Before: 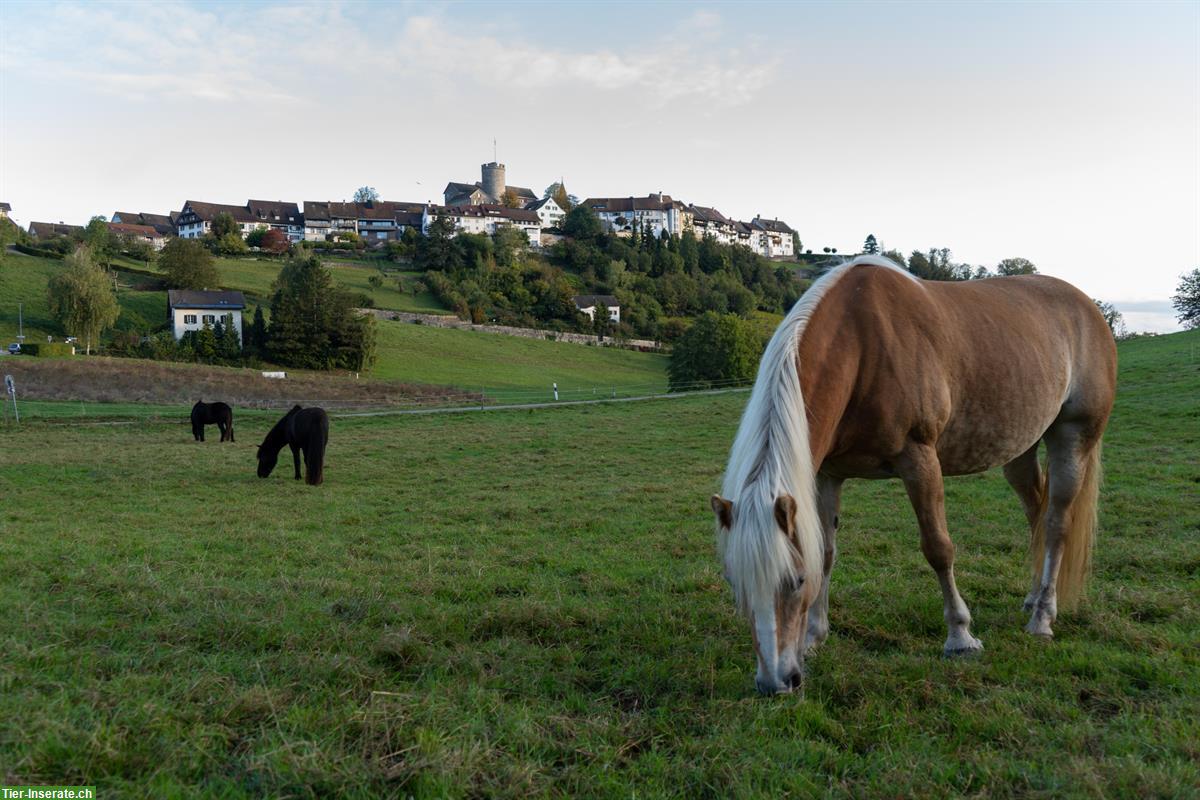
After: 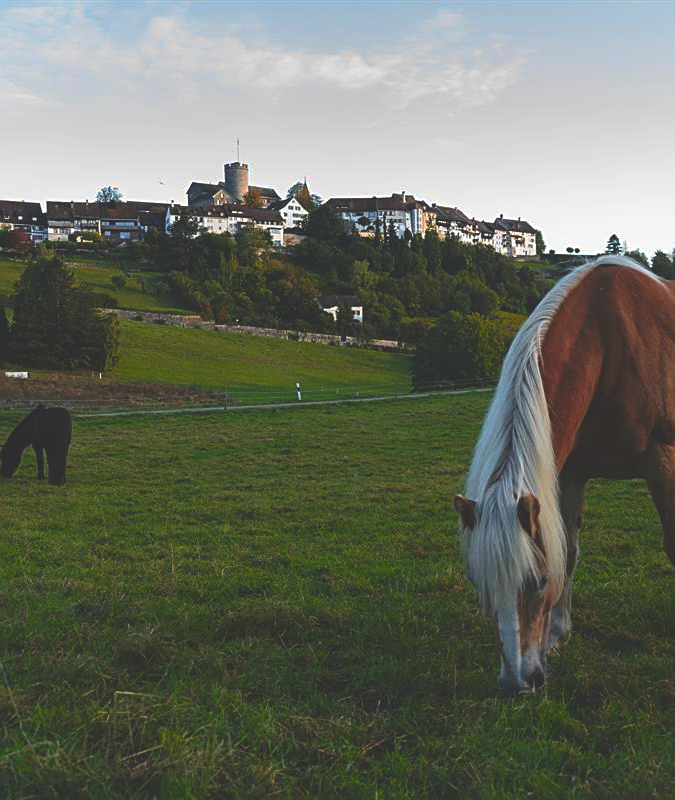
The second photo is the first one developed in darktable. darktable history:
color zones: curves: ch1 [(0.24, 0.629) (0.75, 0.5)]; ch2 [(0.255, 0.454) (0.745, 0.491)], mix 102.12%
white balance: emerald 1
crop: left 21.496%, right 22.254%
rgb curve: curves: ch0 [(0, 0.186) (0.314, 0.284) (0.775, 0.708) (1, 1)], compensate middle gray true, preserve colors none
sharpen: on, module defaults
